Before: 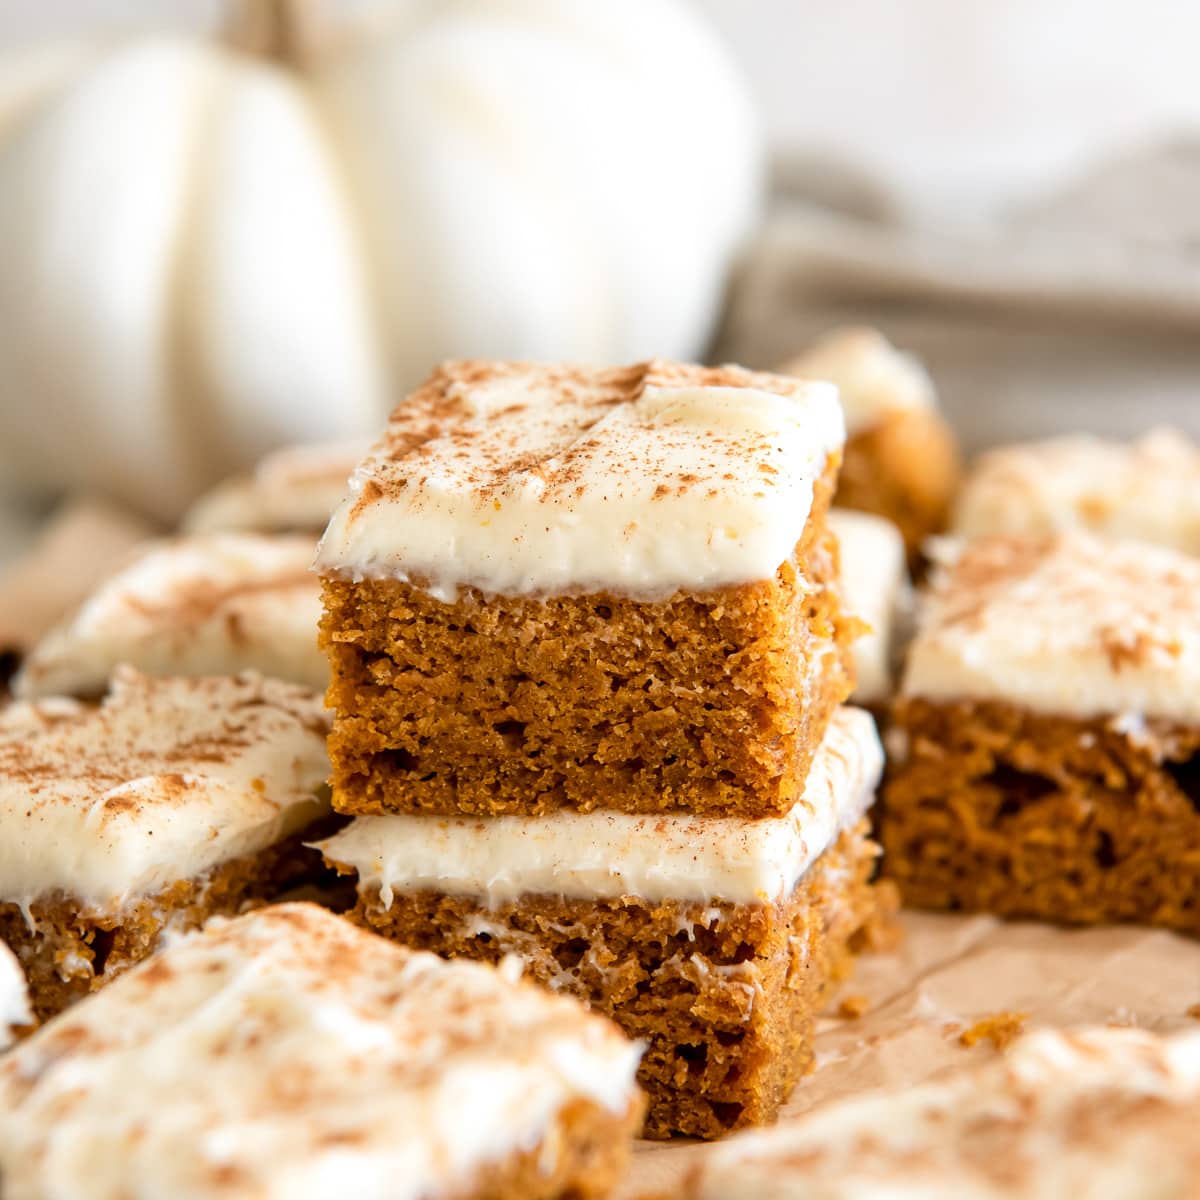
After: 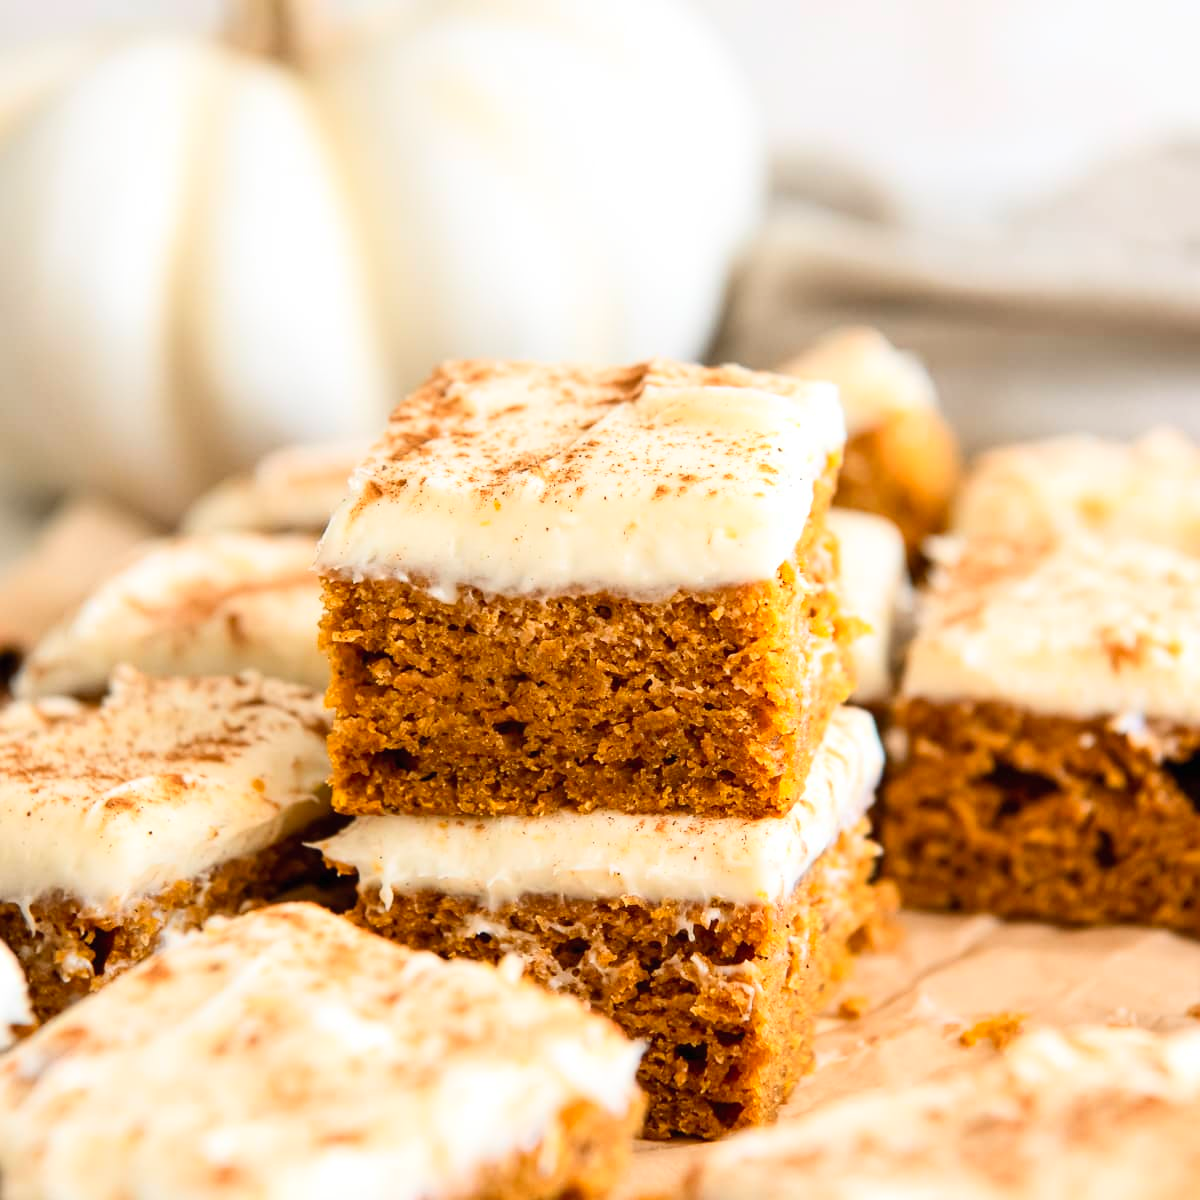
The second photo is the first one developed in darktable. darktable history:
contrast brightness saturation: contrast 0.195, brightness 0.156, saturation 0.229
